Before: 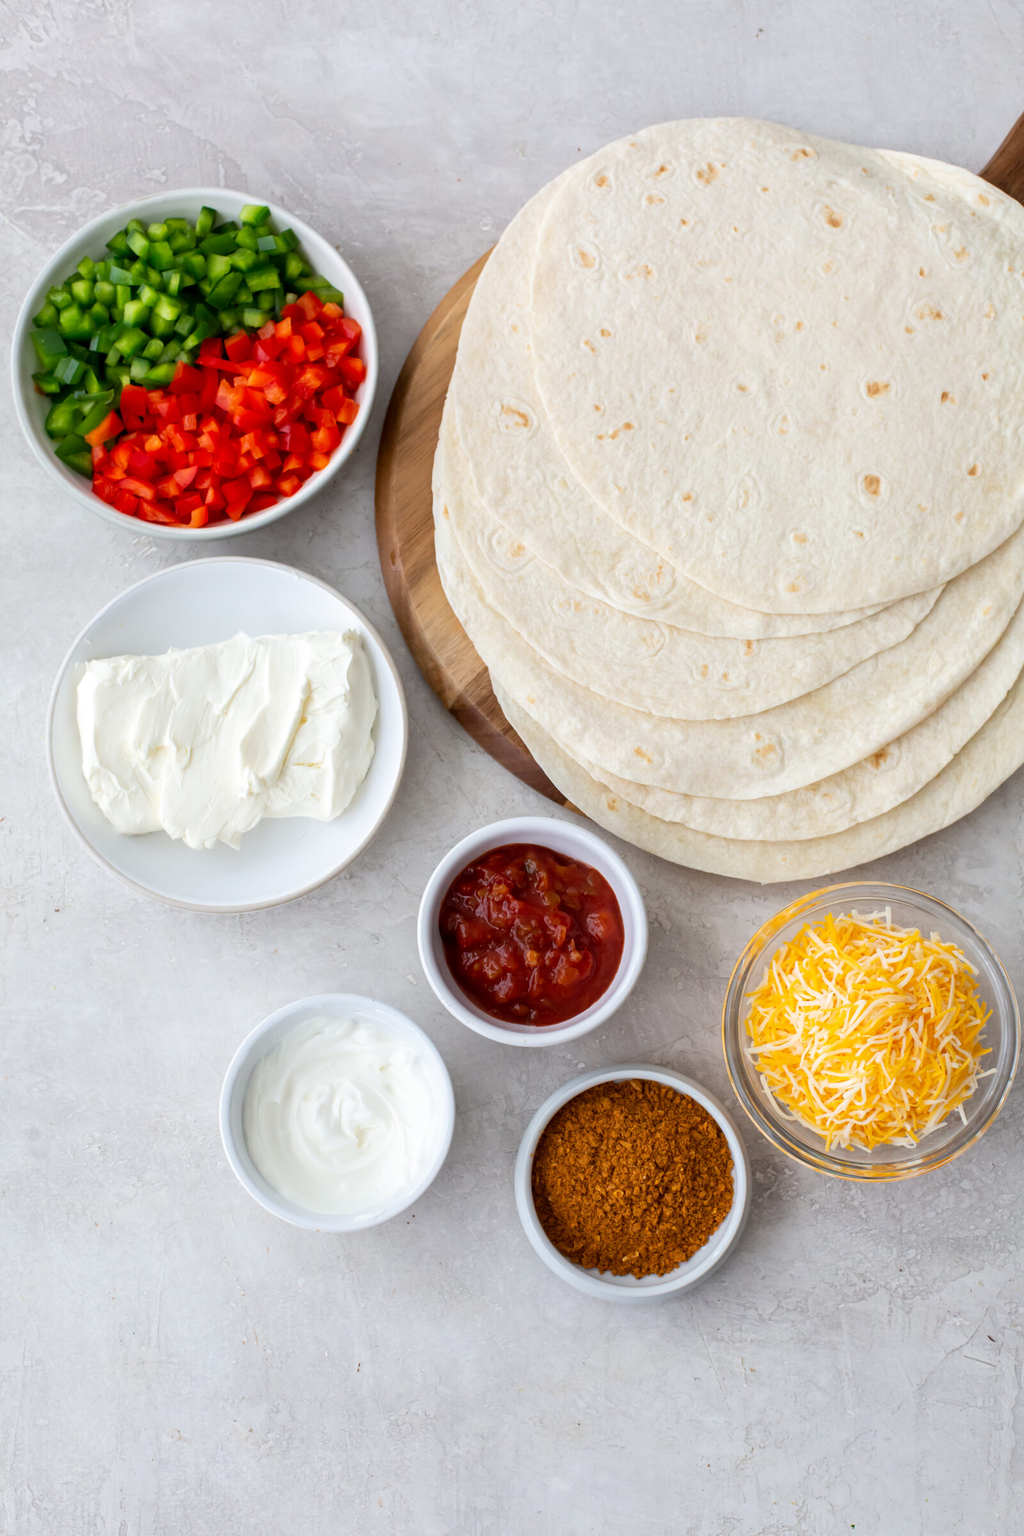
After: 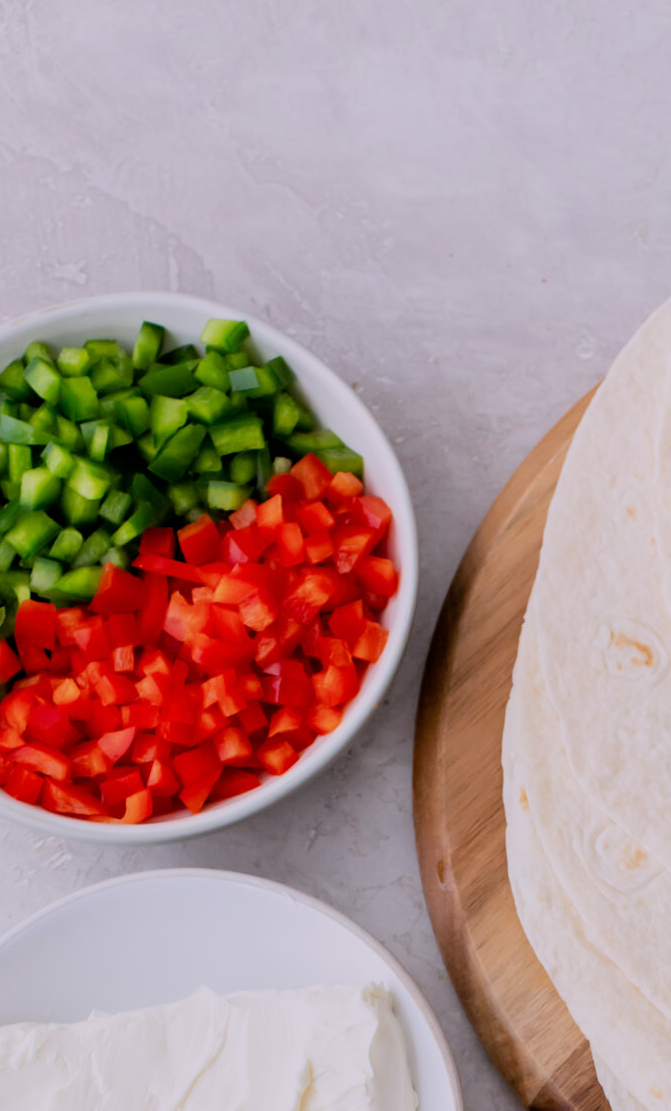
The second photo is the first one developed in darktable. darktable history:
crop and rotate: left 10.817%, top 0.062%, right 47.194%, bottom 53.626%
filmic rgb: black relative exposure -7.65 EV, white relative exposure 4.56 EV, hardness 3.61
white balance: red 1.05, blue 1.072
